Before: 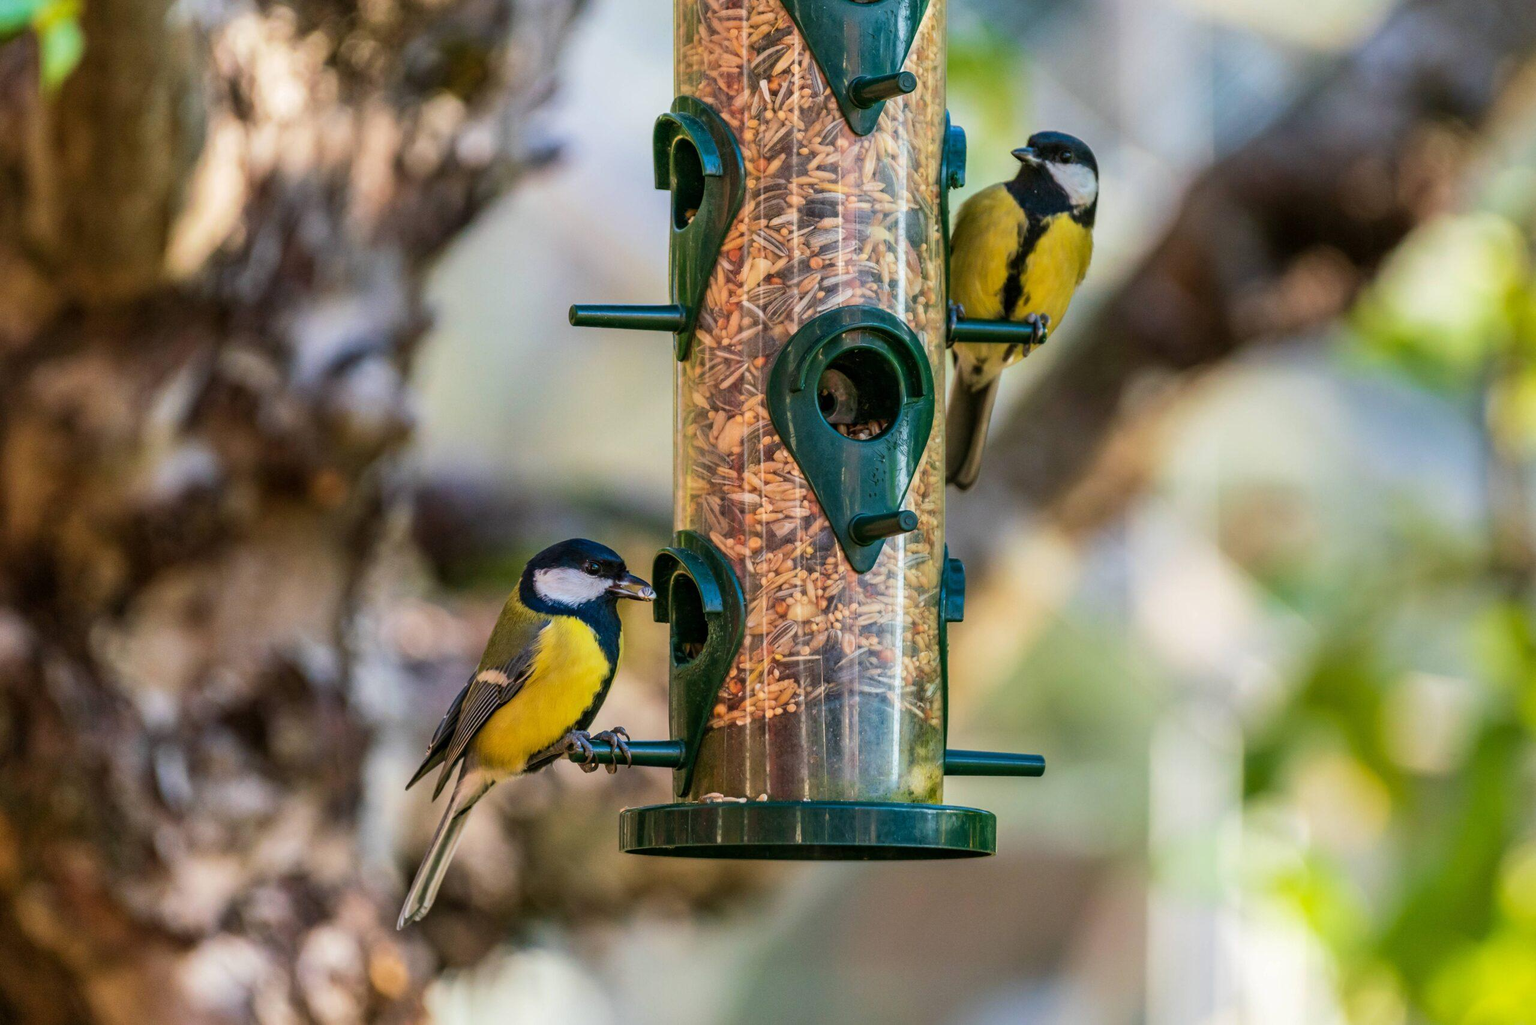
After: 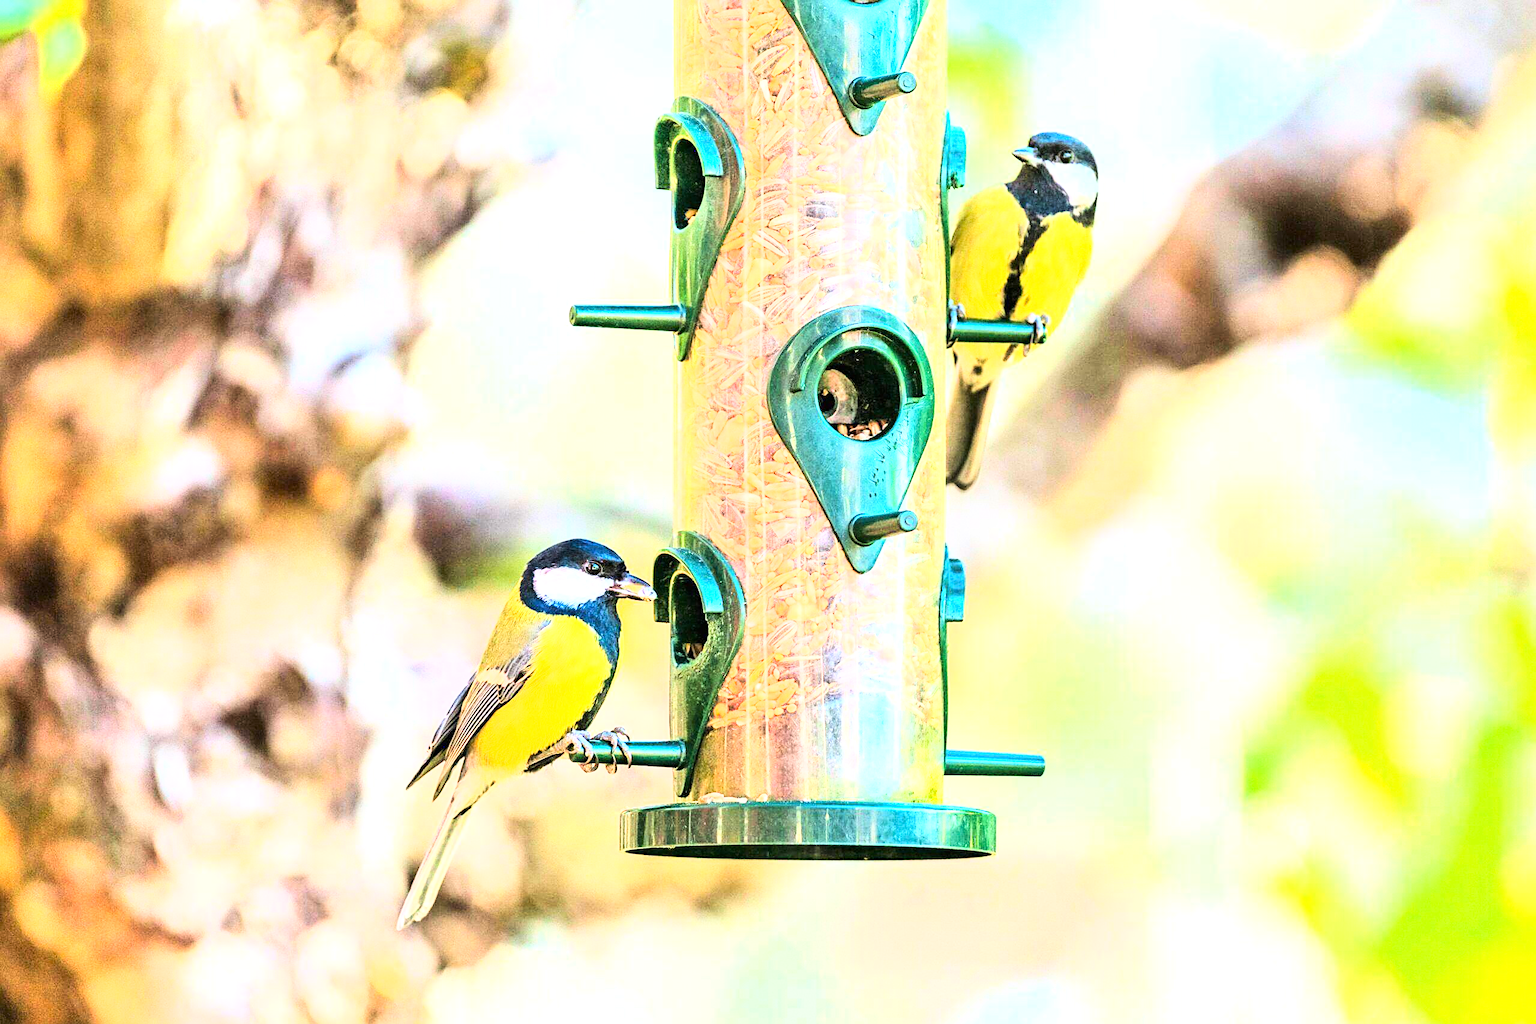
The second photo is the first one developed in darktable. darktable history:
base curve: curves: ch0 [(0, 0) (0.007, 0.004) (0.027, 0.03) (0.046, 0.07) (0.207, 0.54) (0.442, 0.872) (0.673, 0.972) (1, 1)]
exposure: black level correction 0, exposure 2.135 EV, compensate exposure bias true, compensate highlight preservation false
sharpen: on, module defaults
